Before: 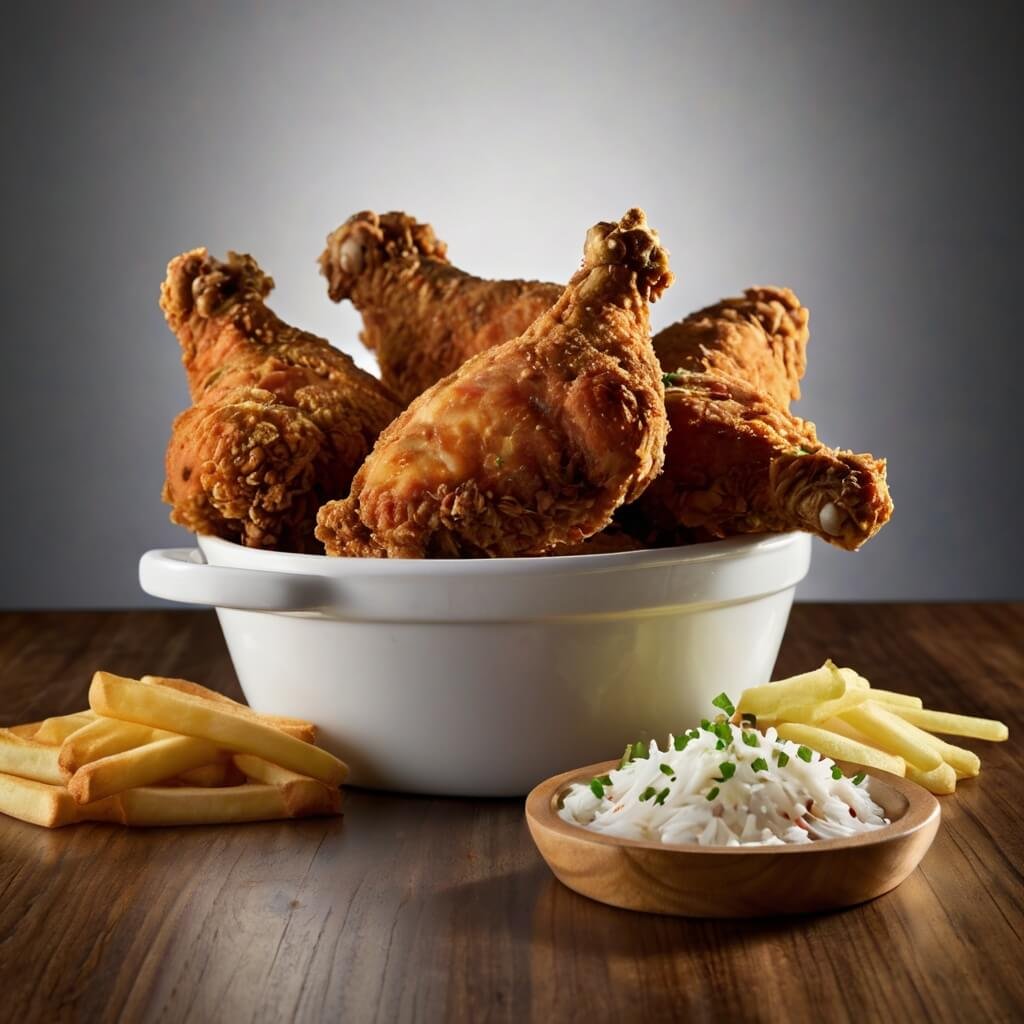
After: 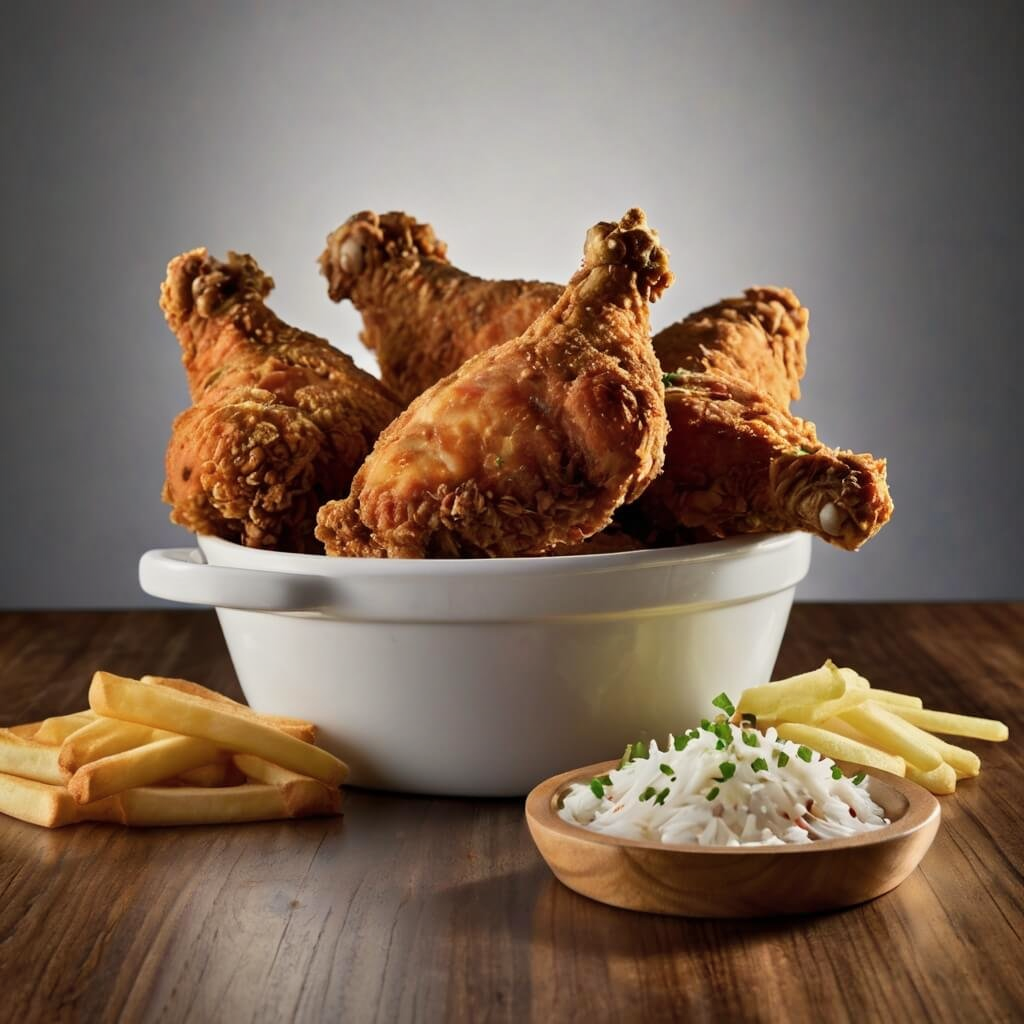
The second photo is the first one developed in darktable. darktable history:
white balance: red 1.009, blue 0.985
shadows and highlights: shadows 52.42, soften with gaussian
tone equalizer: -8 EV -0.002 EV, -7 EV 0.005 EV, -6 EV -0.009 EV, -5 EV 0.011 EV, -4 EV -0.012 EV, -3 EV 0.007 EV, -2 EV -0.062 EV, -1 EV -0.293 EV, +0 EV -0.582 EV, smoothing diameter 2%, edges refinement/feathering 20, mask exposure compensation -1.57 EV, filter diffusion 5
contrast brightness saturation: saturation -0.05
